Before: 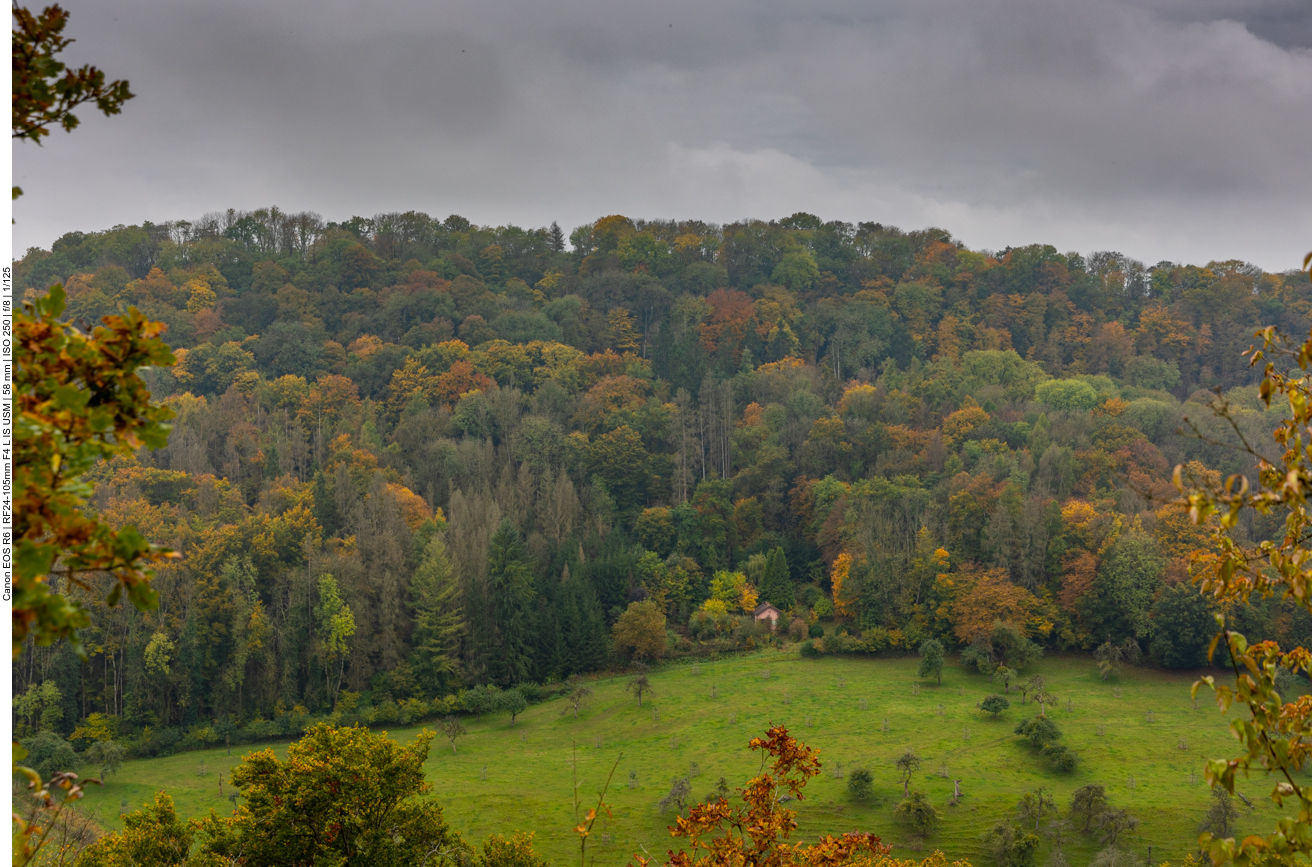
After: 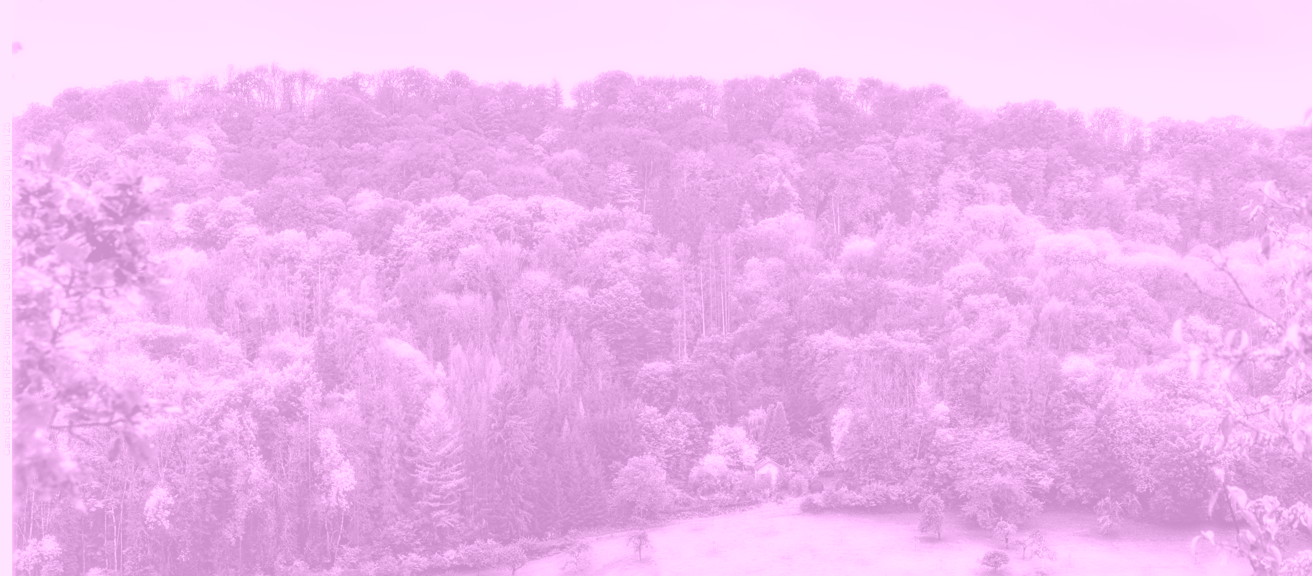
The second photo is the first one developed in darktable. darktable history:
crop: top 16.727%, bottom 16.727%
bloom: size 0%, threshold 54.82%, strength 8.31%
sharpen: on, module defaults
local contrast: on, module defaults
colorize: hue 331.2°, saturation 69%, source mix 30.28%, lightness 69.02%, version 1
tone curve: curves: ch0 [(0, 0.006) (0.046, 0.011) (0.13, 0.062) (0.338, 0.327) (0.494, 0.55) (0.728, 0.835) (1, 1)]; ch1 [(0, 0) (0.346, 0.324) (0.45, 0.431) (0.5, 0.5) (0.522, 0.517) (0.55, 0.57) (1, 1)]; ch2 [(0, 0) (0.453, 0.418) (0.5, 0.5) (0.526, 0.524) (0.554, 0.598) (0.622, 0.679) (0.707, 0.761) (1, 1)], color space Lab, independent channels, preserve colors none
contrast brightness saturation: contrast 0.08, saturation 0.02
